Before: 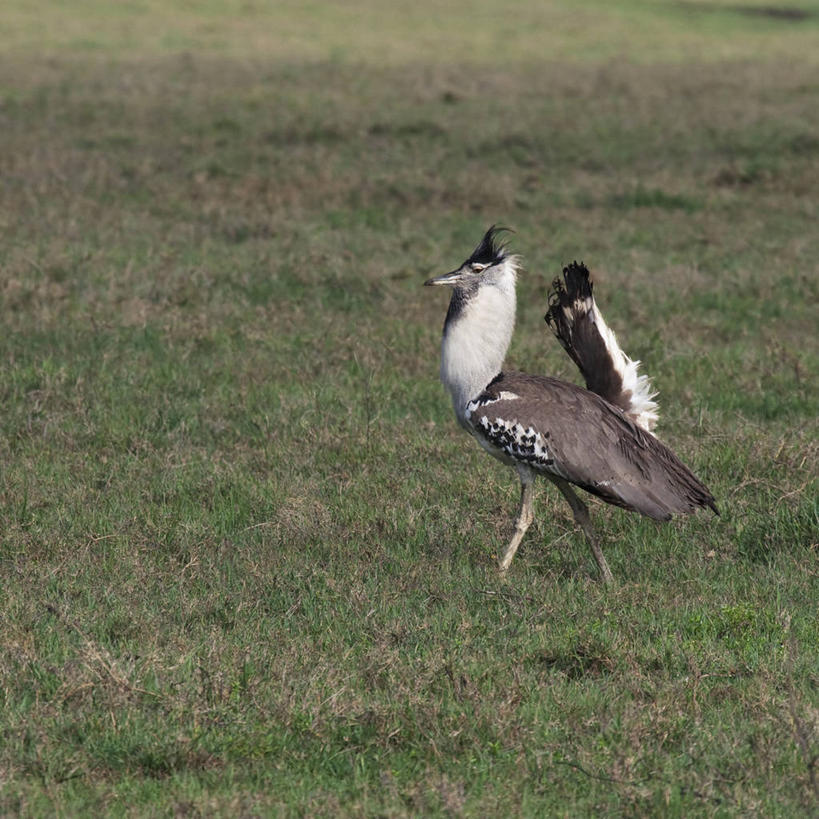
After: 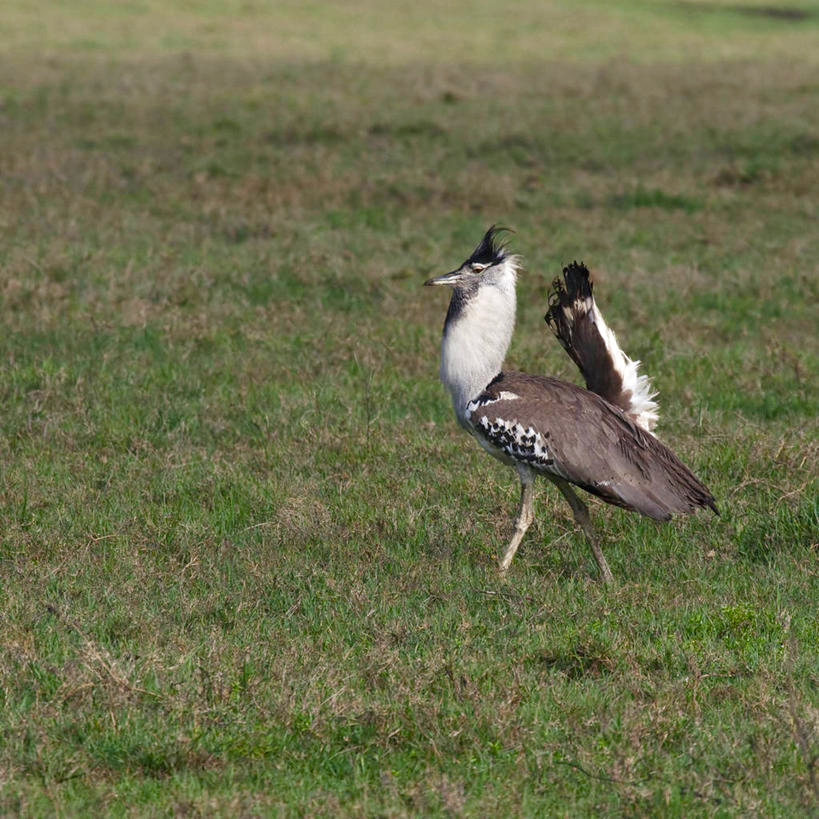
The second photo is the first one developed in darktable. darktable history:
color balance rgb: shadows lift › chroma 0.918%, shadows lift › hue 112.84°, linear chroma grading › global chroma 15.485%, perceptual saturation grading › global saturation 20%, perceptual saturation grading › highlights -49.948%, perceptual saturation grading › shadows 24.724%, perceptual brilliance grading › global brilliance 3.292%, global vibrance 14.293%
